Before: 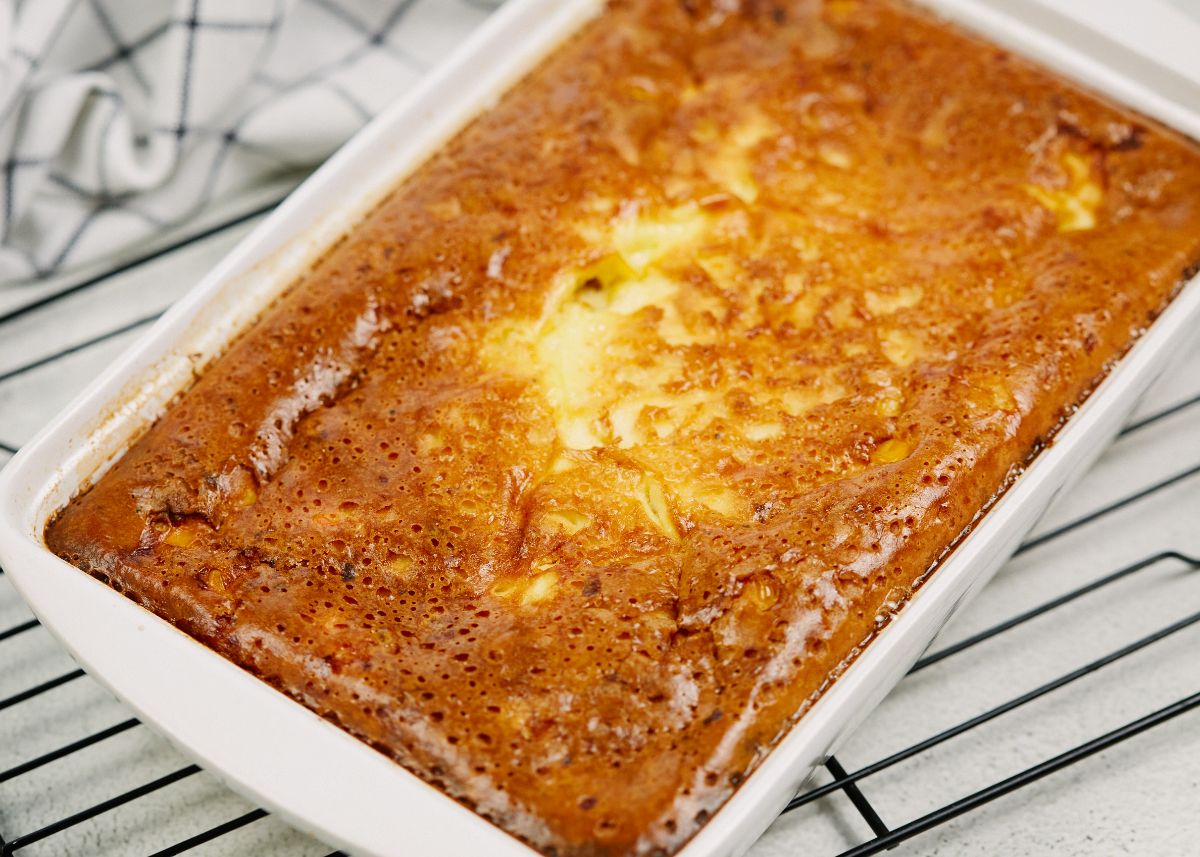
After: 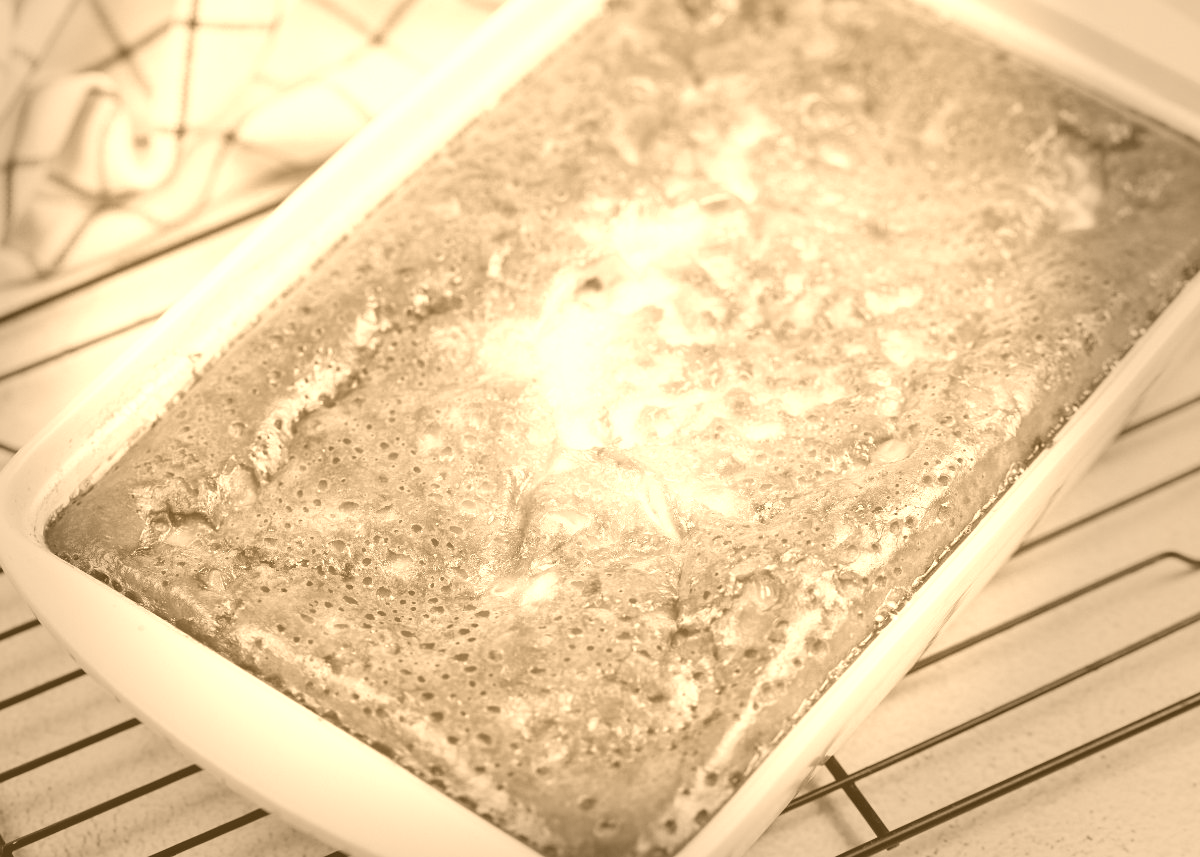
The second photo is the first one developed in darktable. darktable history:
vignetting: fall-off start 68.33%, fall-off radius 30%, saturation 0.042, center (-0.066, -0.311), width/height ratio 0.992, shape 0.85, dithering 8-bit output
contrast brightness saturation: contrast -0.1, brightness 0.05, saturation 0.08
shadows and highlights: shadows 25, highlights -25
colorize: hue 28.8°, source mix 100%
